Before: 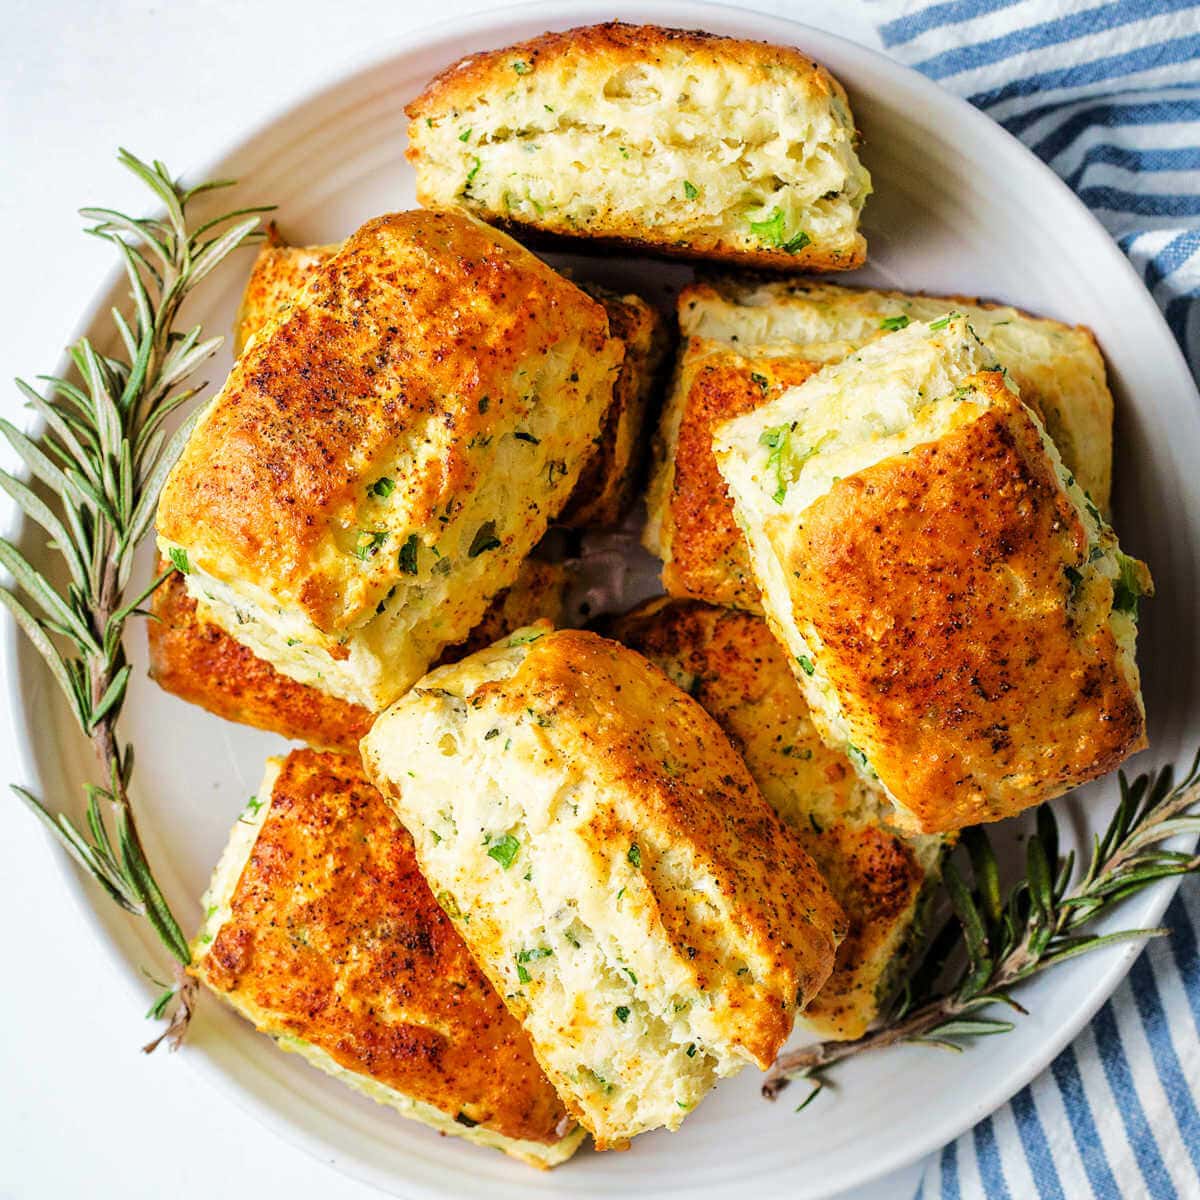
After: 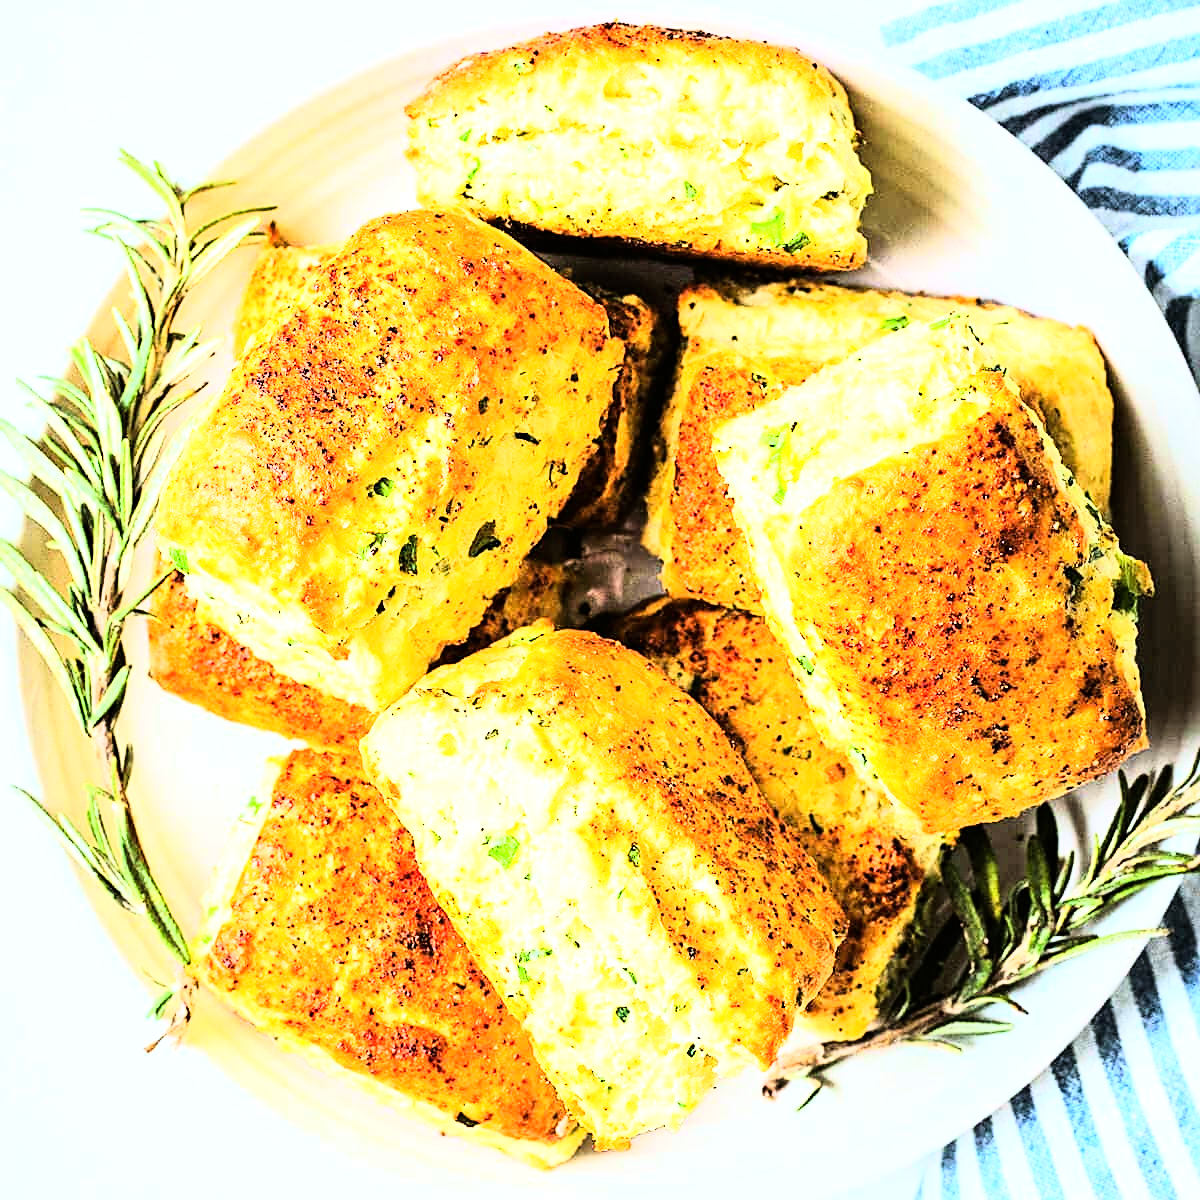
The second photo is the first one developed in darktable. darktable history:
white balance: red 0.974, blue 1.044
rgb curve: curves: ch0 [(0, 0) (0.21, 0.15) (0.24, 0.21) (0.5, 0.75) (0.75, 0.96) (0.89, 0.99) (1, 1)]; ch1 [(0, 0.02) (0.21, 0.13) (0.25, 0.2) (0.5, 0.67) (0.75, 0.9) (0.89, 0.97) (1, 1)]; ch2 [(0, 0.02) (0.21, 0.13) (0.25, 0.2) (0.5, 0.67) (0.75, 0.9) (0.89, 0.97) (1, 1)], compensate middle gray true
exposure: exposure 0.781 EV, compensate highlight preservation false
sharpen: on, module defaults
color balance: mode lift, gamma, gain (sRGB), lift [1.04, 1, 1, 0.97], gamma [1.01, 1, 1, 0.97], gain [0.96, 1, 1, 0.97]
